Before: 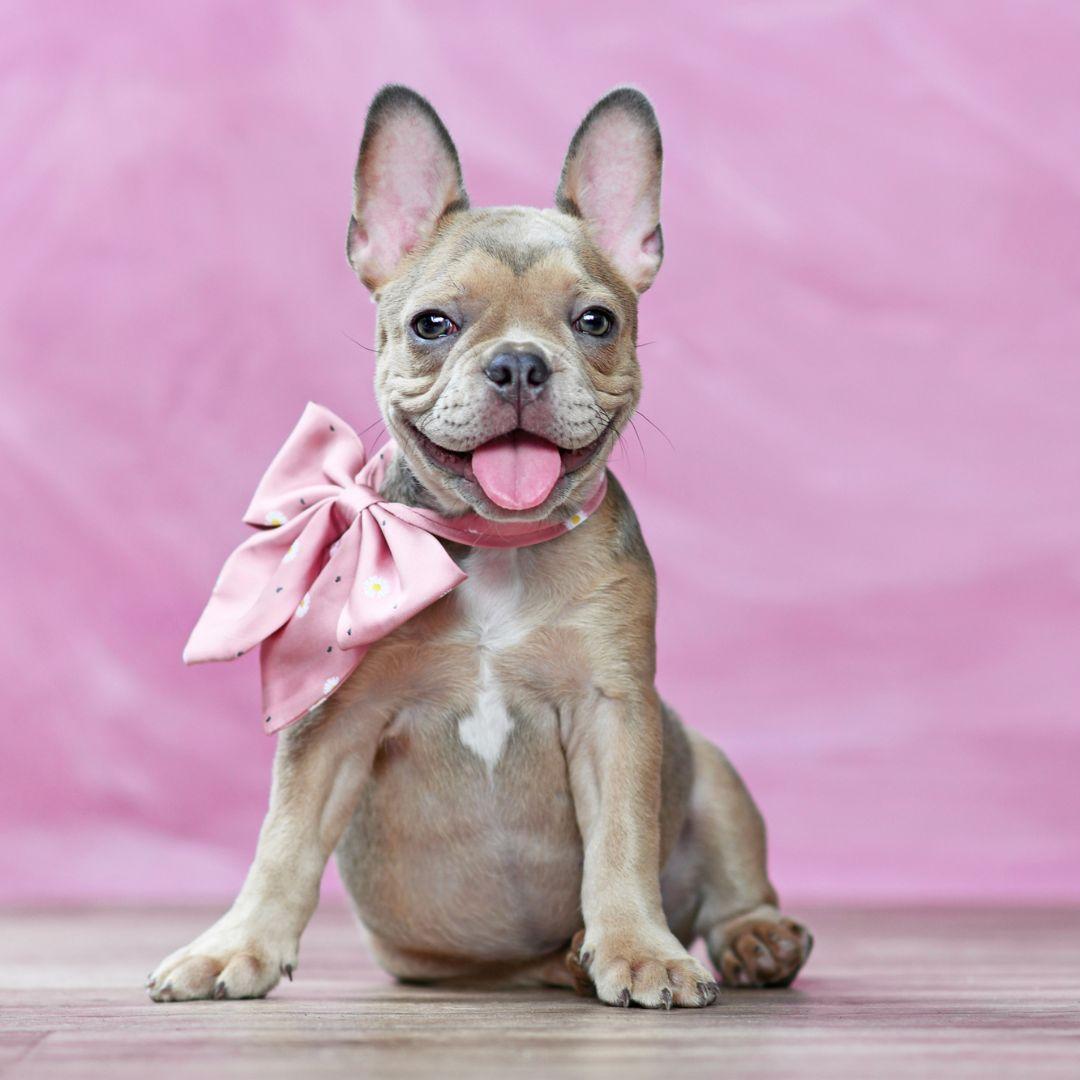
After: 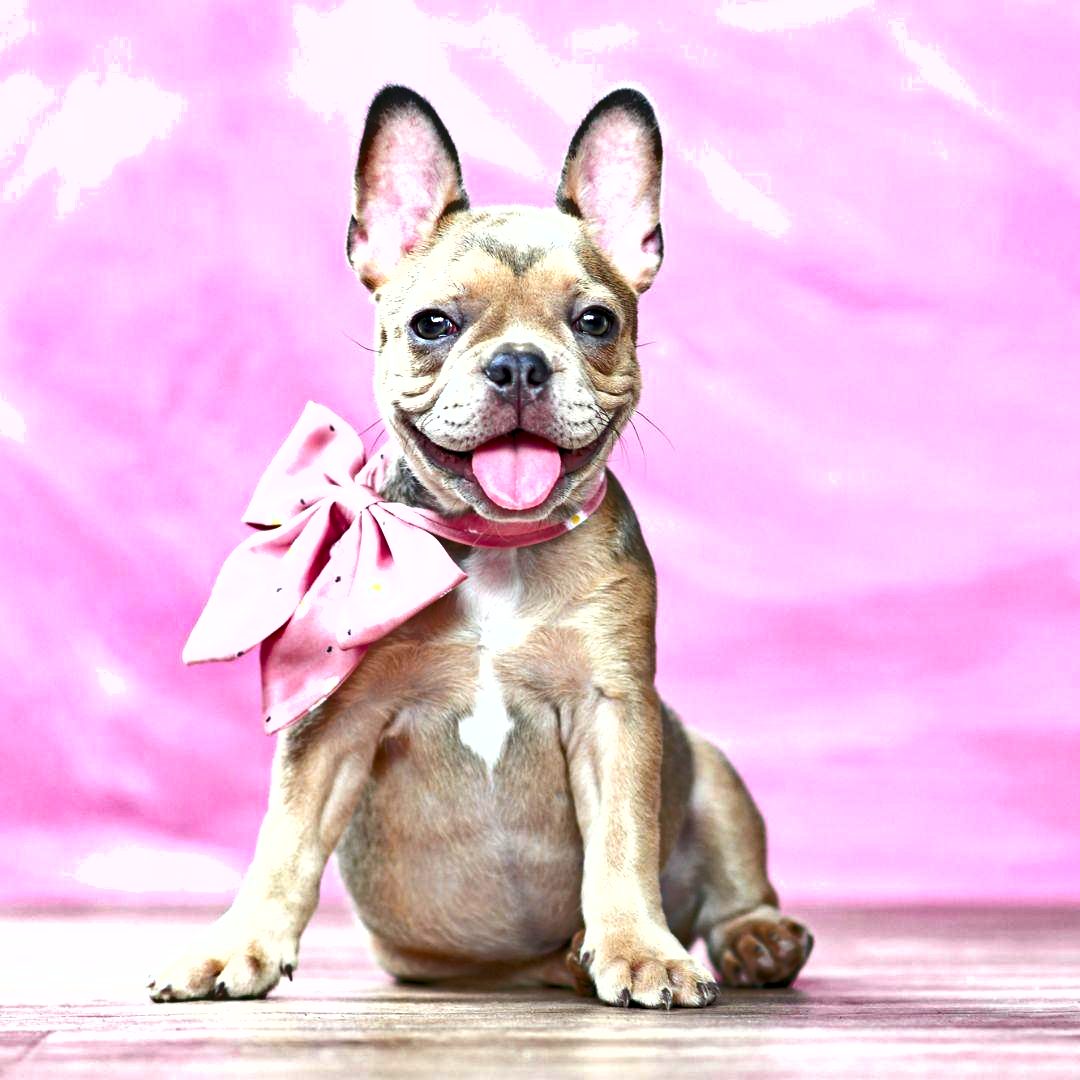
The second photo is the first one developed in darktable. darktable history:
haze removal: compatibility mode true, adaptive false
shadows and highlights: low approximation 0.01, soften with gaussian
exposure: exposure 1.061 EV, compensate highlight preservation false
